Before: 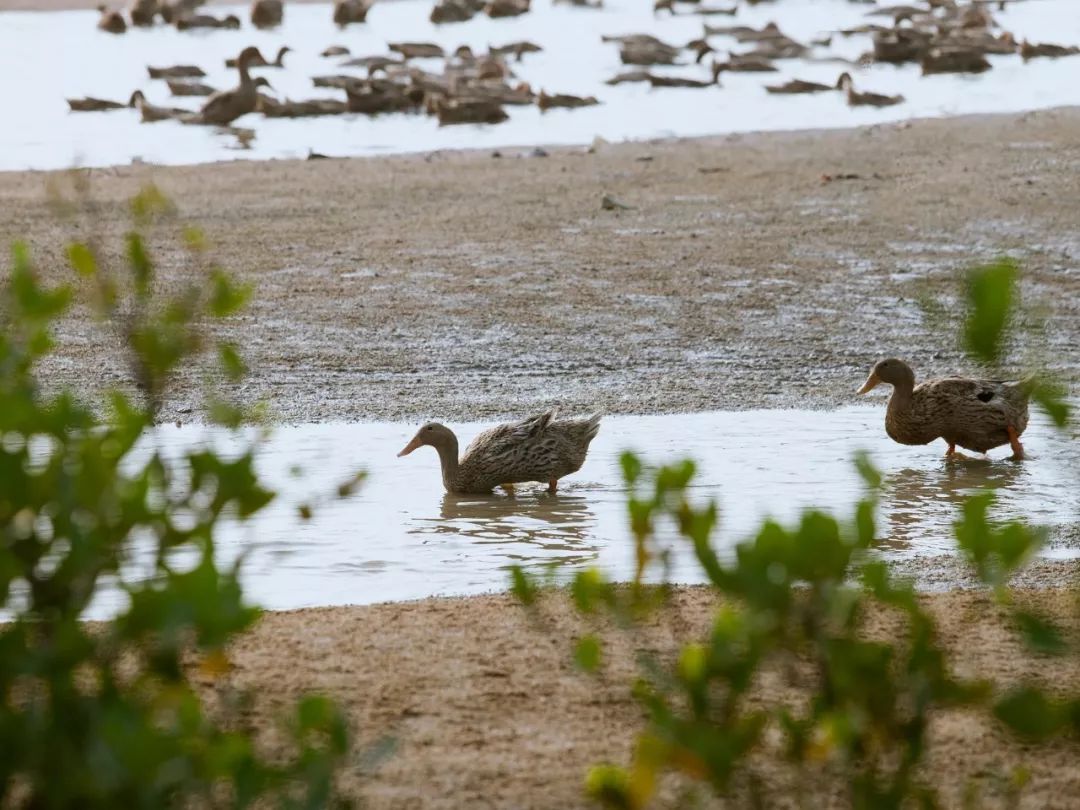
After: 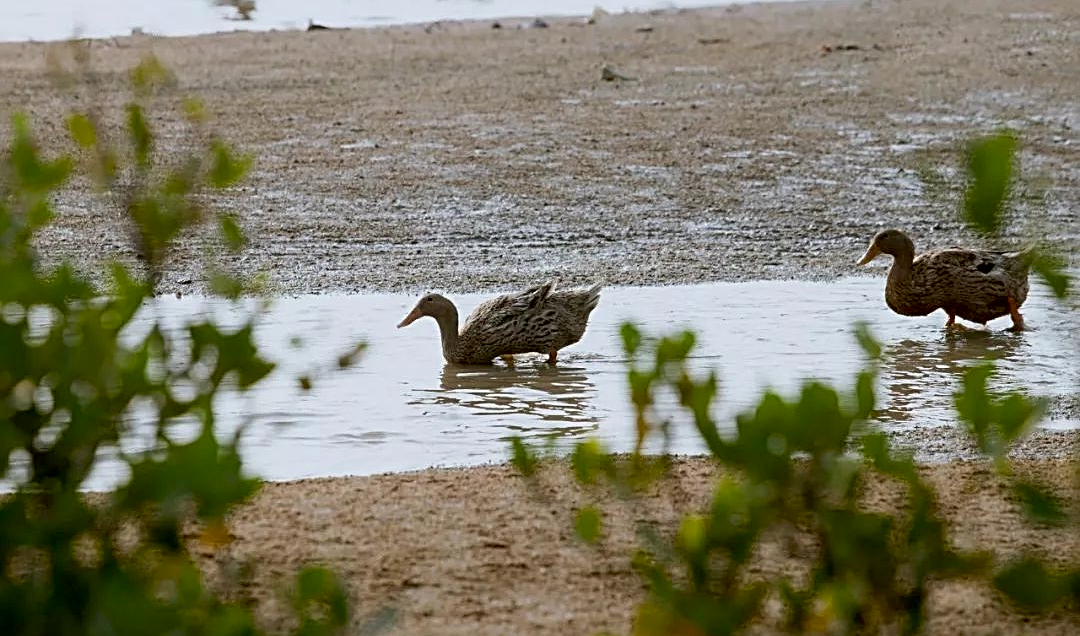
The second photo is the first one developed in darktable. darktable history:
contrast brightness saturation: saturation -0.02
crop and rotate: top 15.941%, bottom 5.439%
sharpen: radius 2.536, amount 0.628
exposure: black level correction 0.009, exposure -0.162 EV, compensate highlight preservation false
